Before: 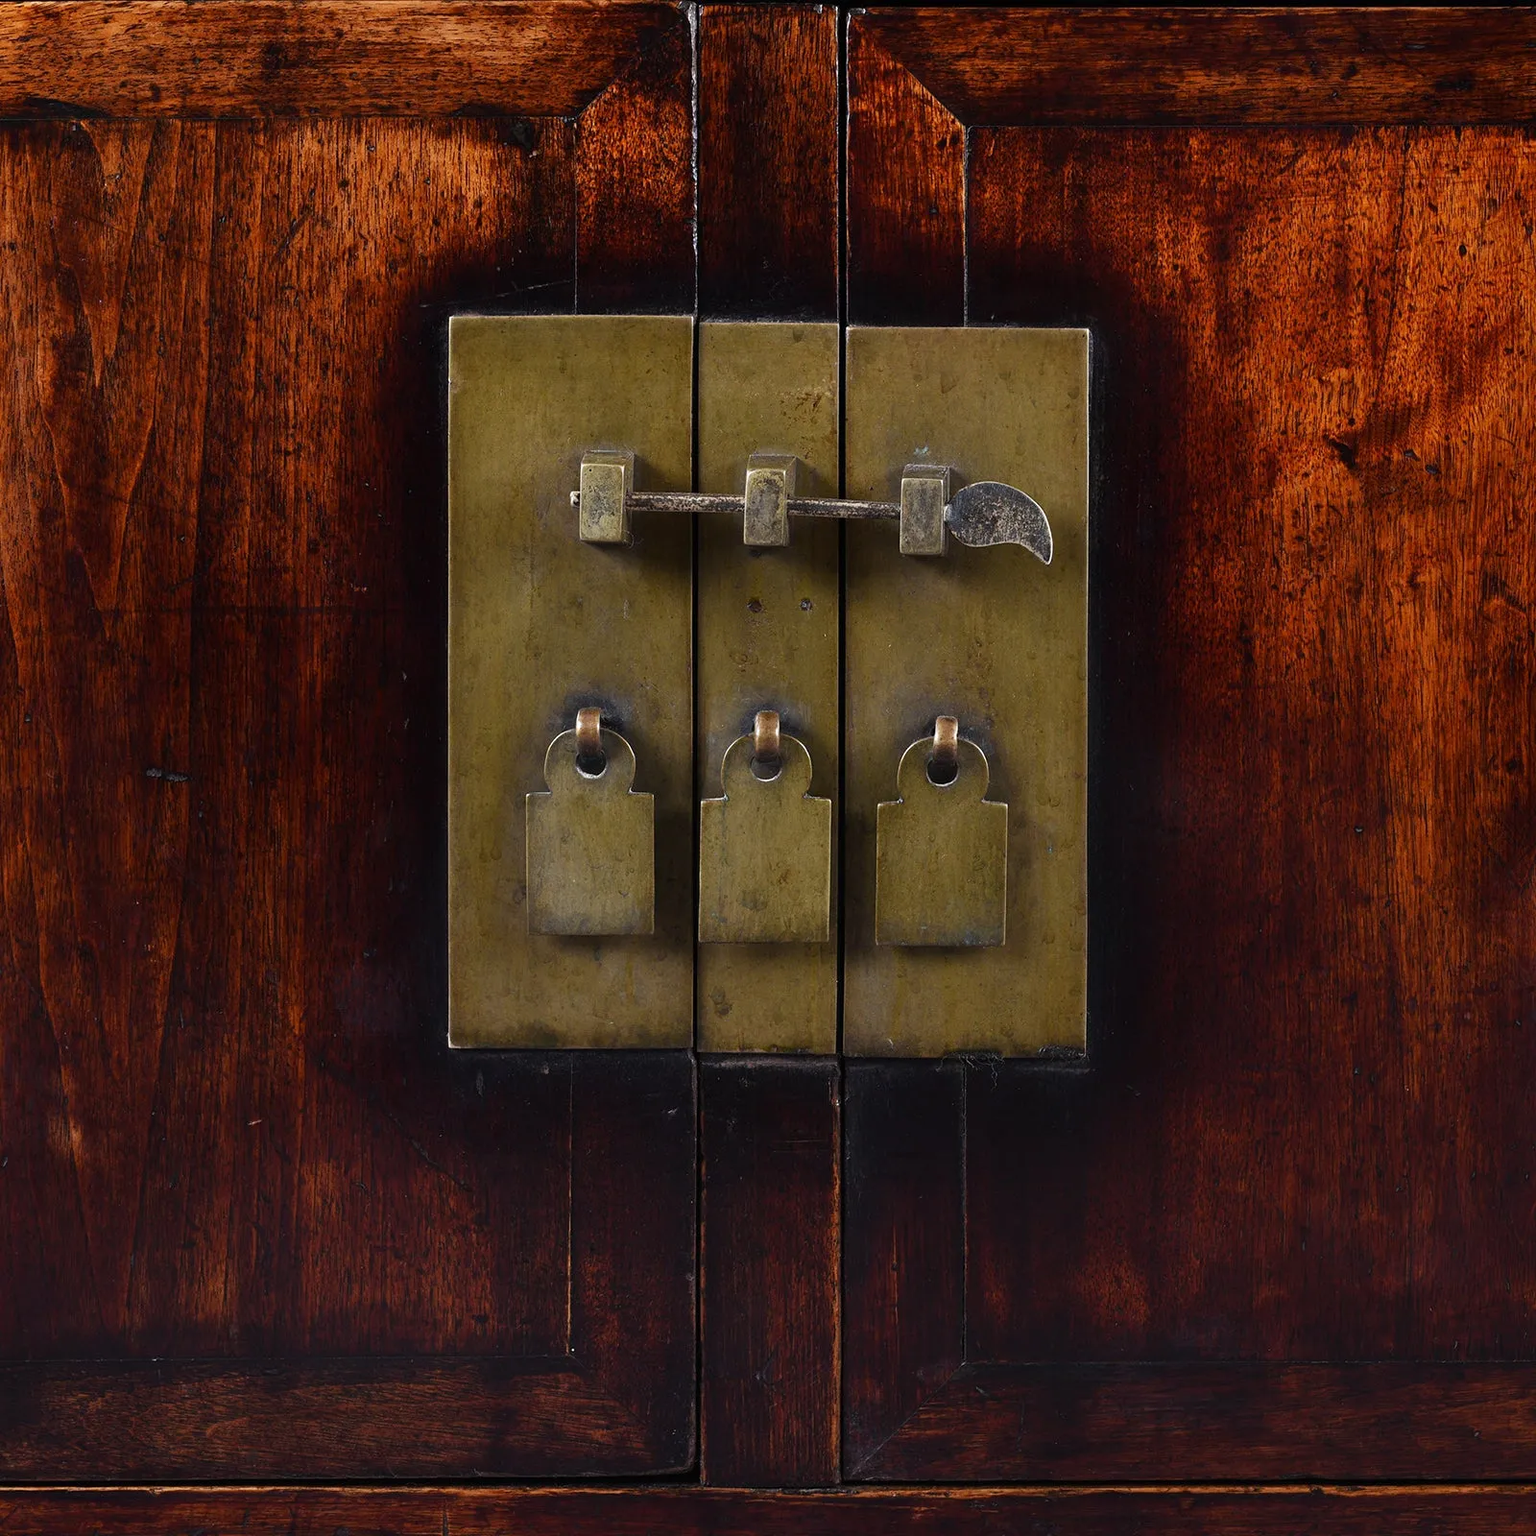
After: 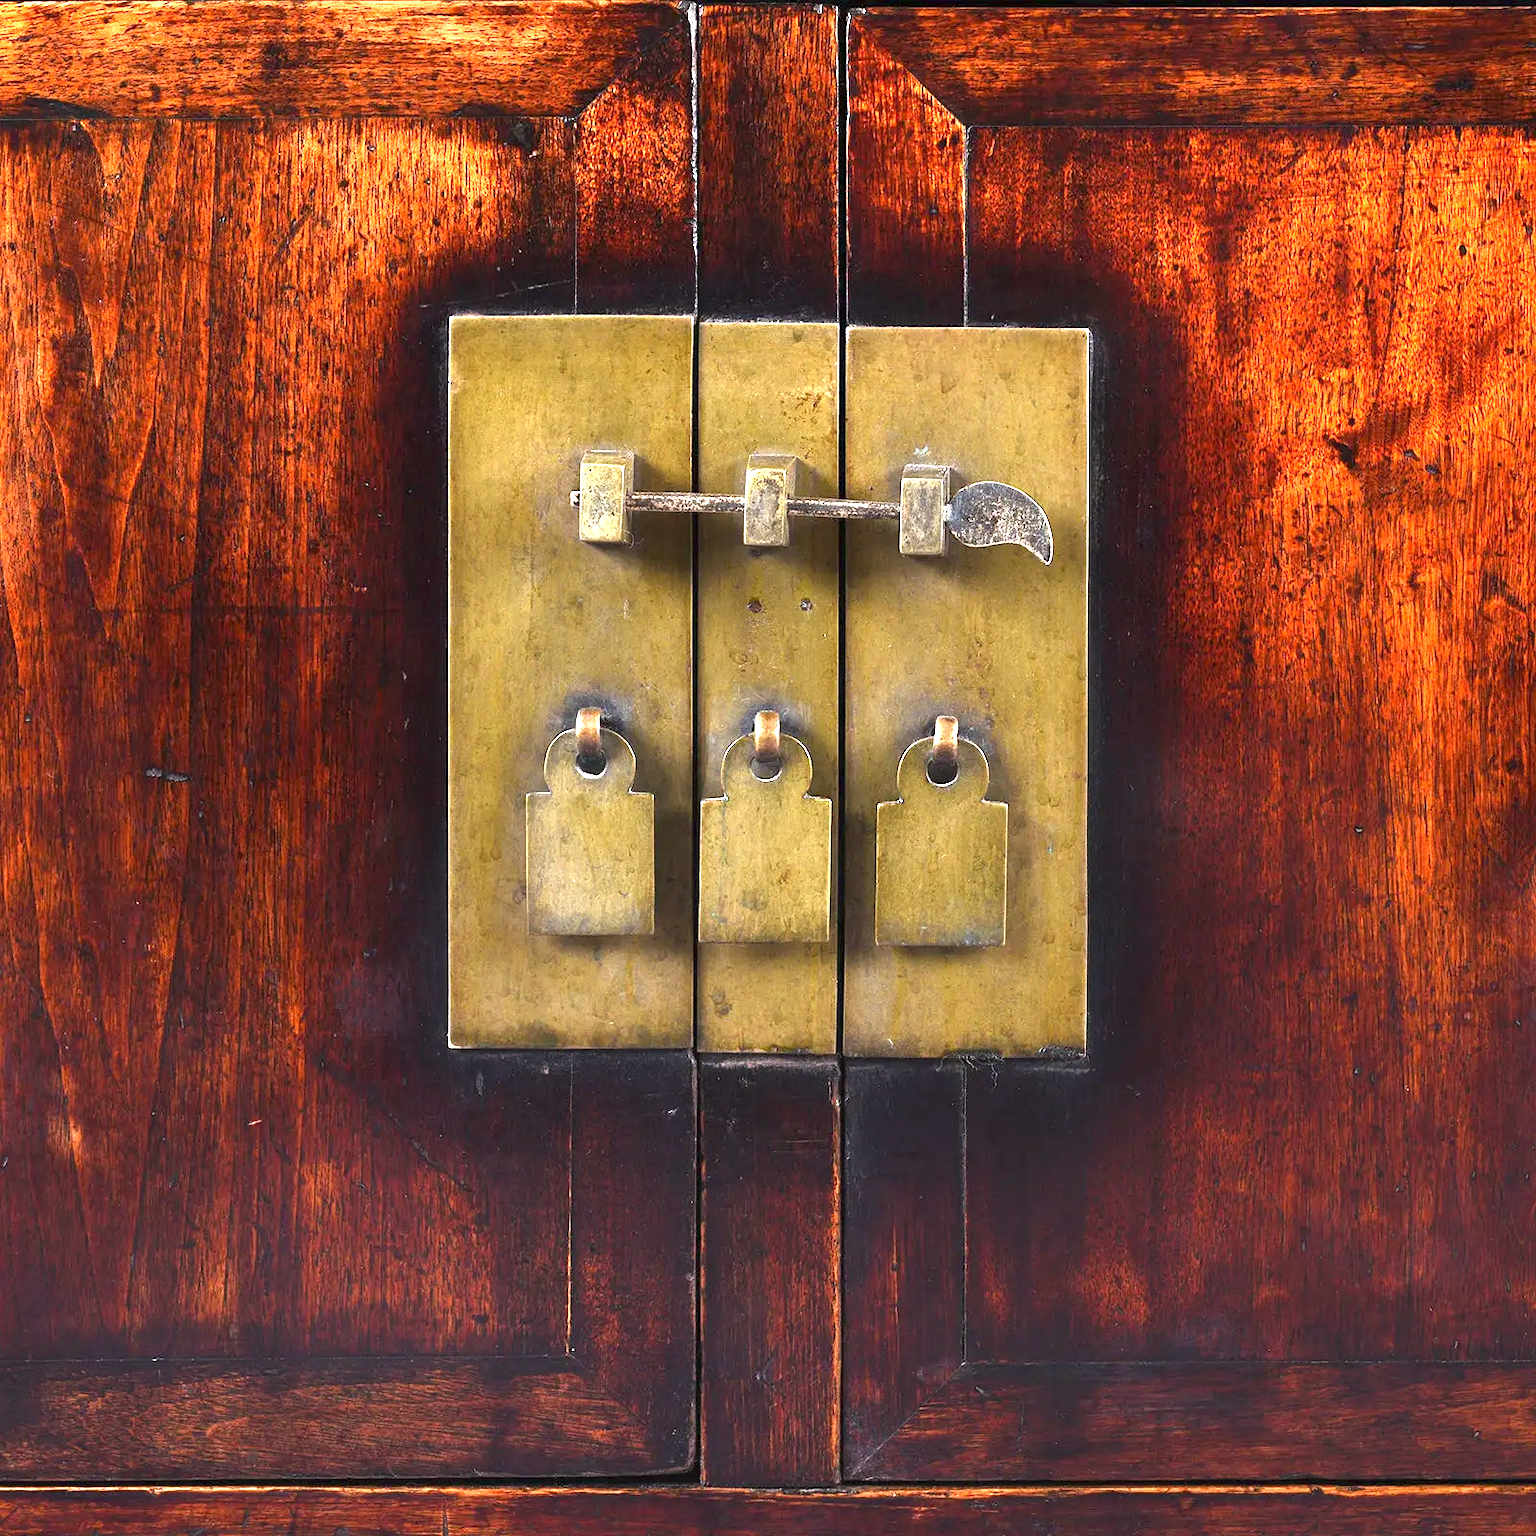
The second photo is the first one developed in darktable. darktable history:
levels: levels [0, 0.474, 0.947]
exposure: black level correction 0, exposure 1.9 EV, compensate highlight preservation false
